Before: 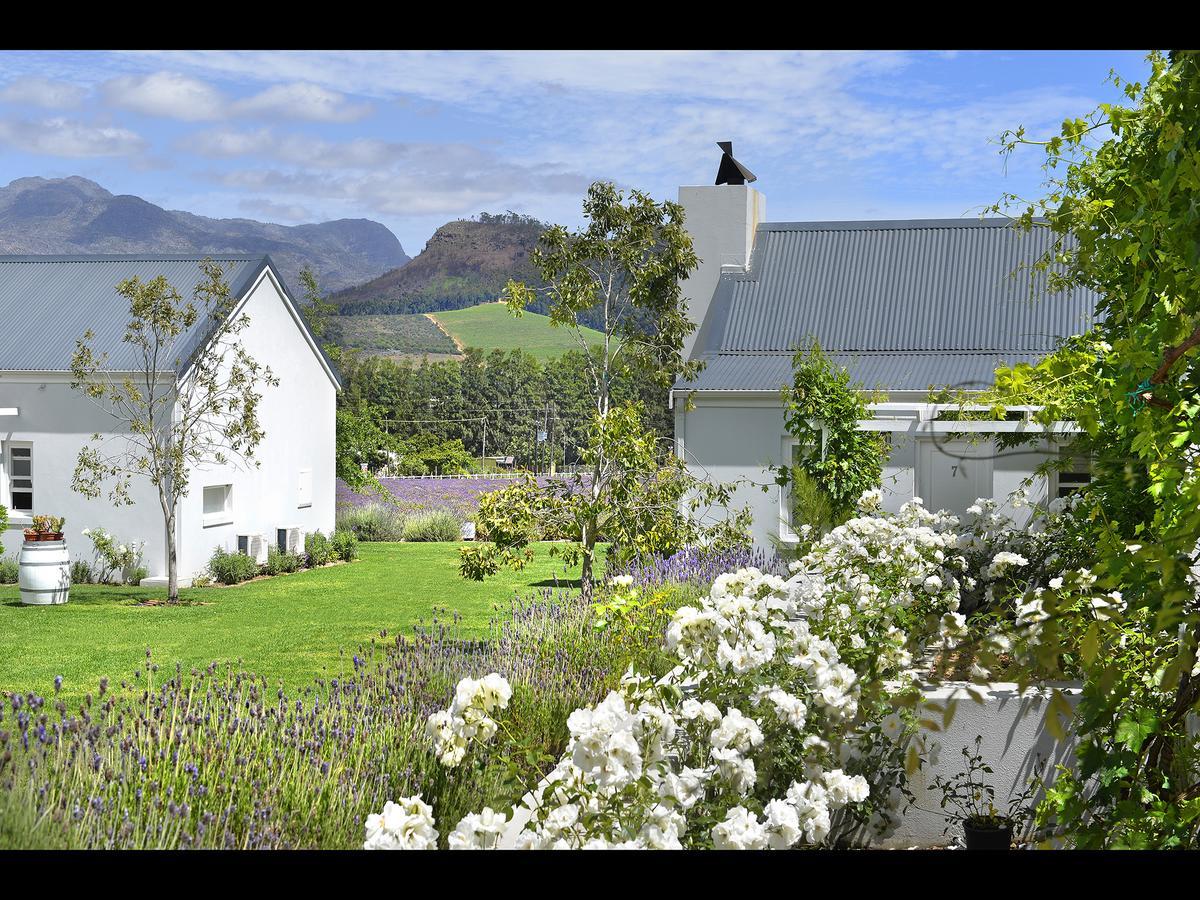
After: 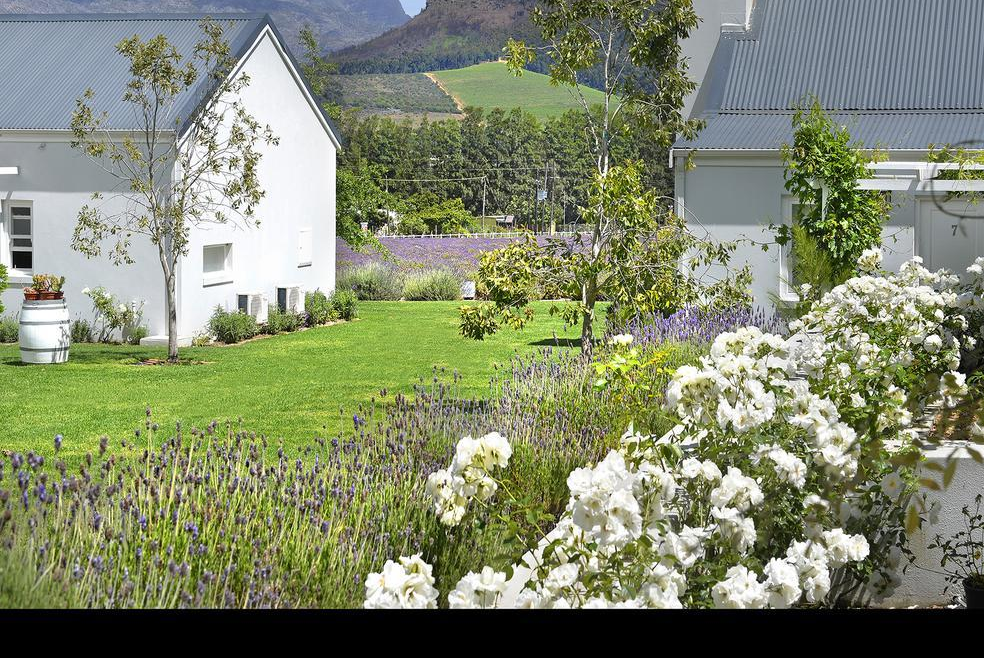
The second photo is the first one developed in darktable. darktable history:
crop: top 26.812%, right 17.939%
